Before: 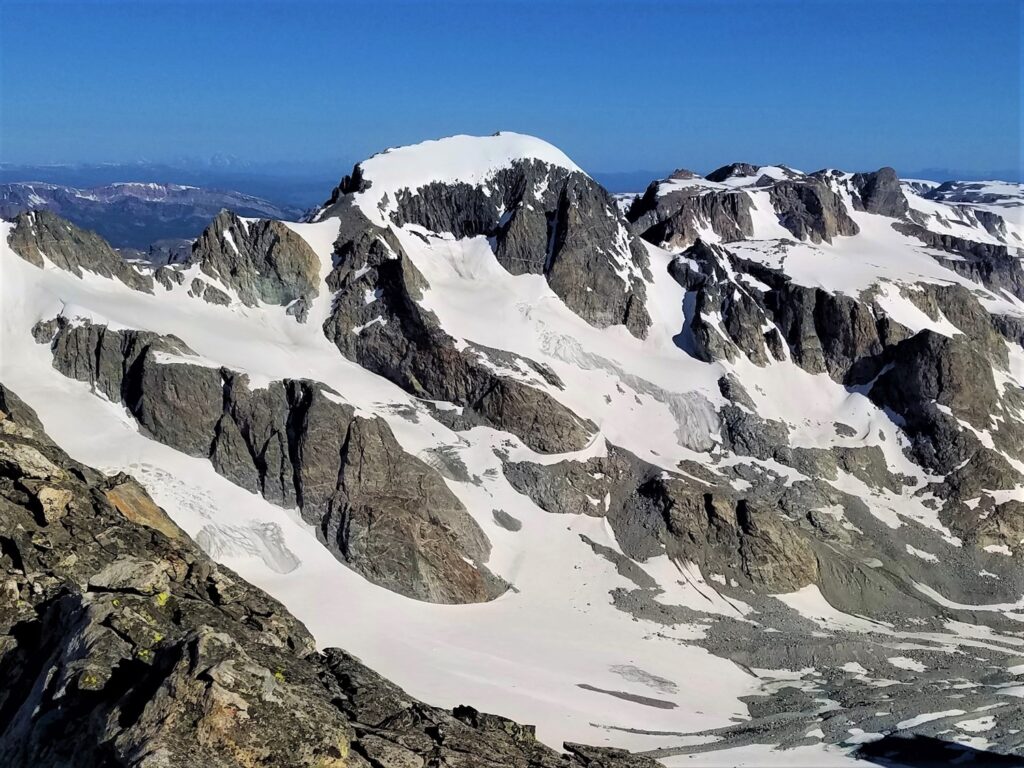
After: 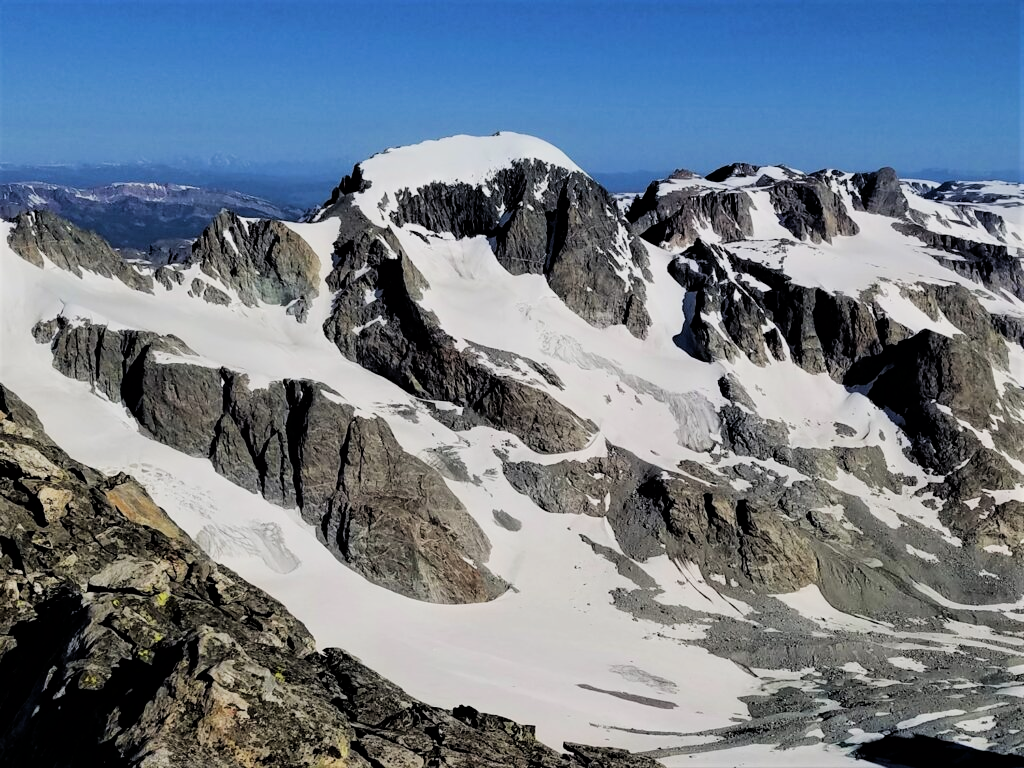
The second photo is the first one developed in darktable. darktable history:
filmic rgb: black relative exposure -5.08 EV, white relative exposure 3.56 EV, threshold 3.03 EV, hardness 3.18, contrast 1.194, highlights saturation mix -30.53%, enable highlight reconstruction true
